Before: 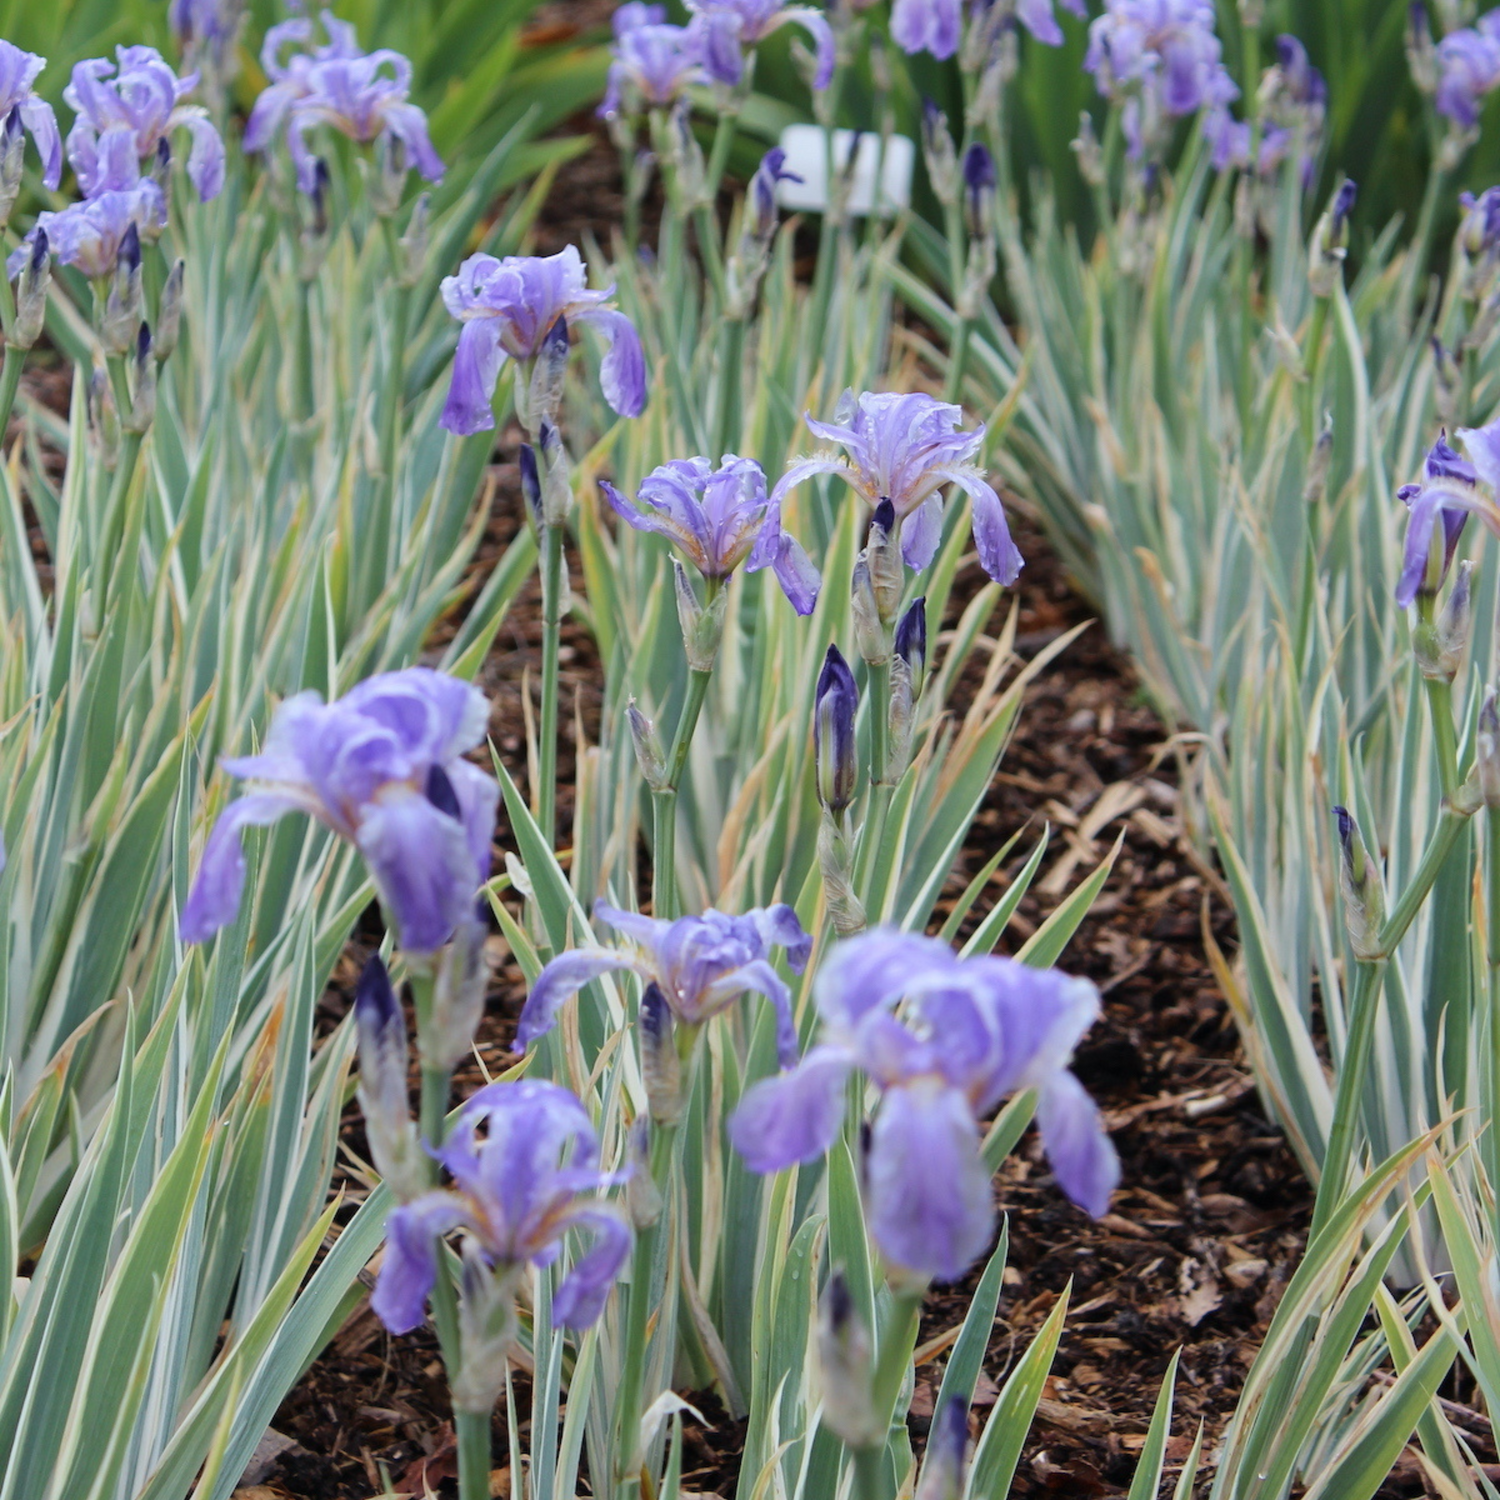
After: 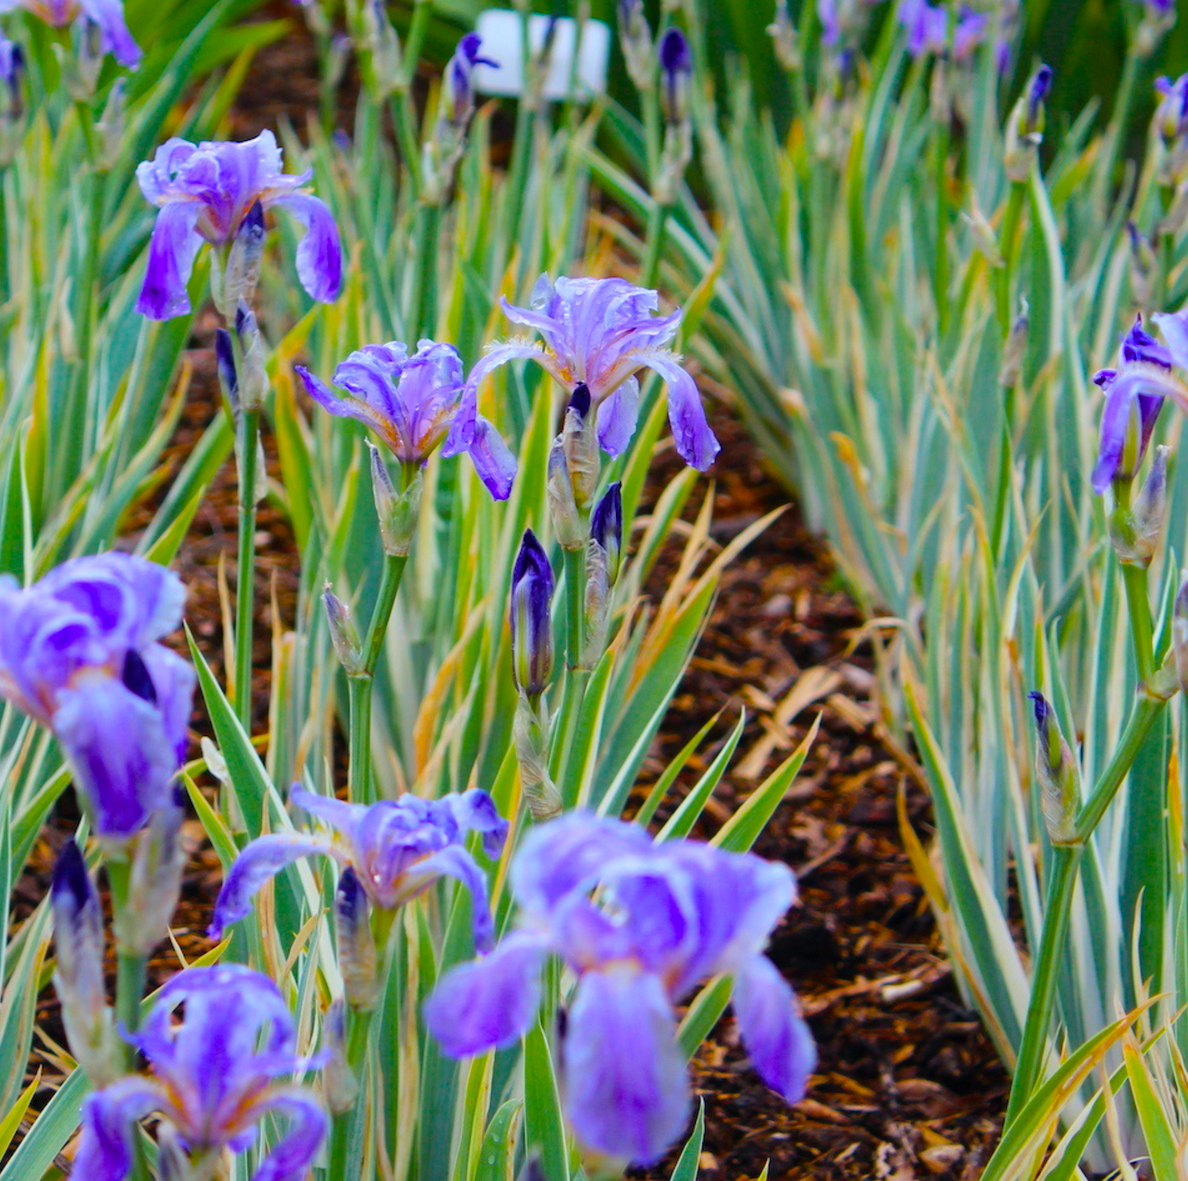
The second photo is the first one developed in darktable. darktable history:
crop and rotate: left 20.293%, top 7.718%, right 0.449%, bottom 13.496%
color balance rgb: linear chroma grading › global chroma 14.414%, perceptual saturation grading › global saturation 99.101%
